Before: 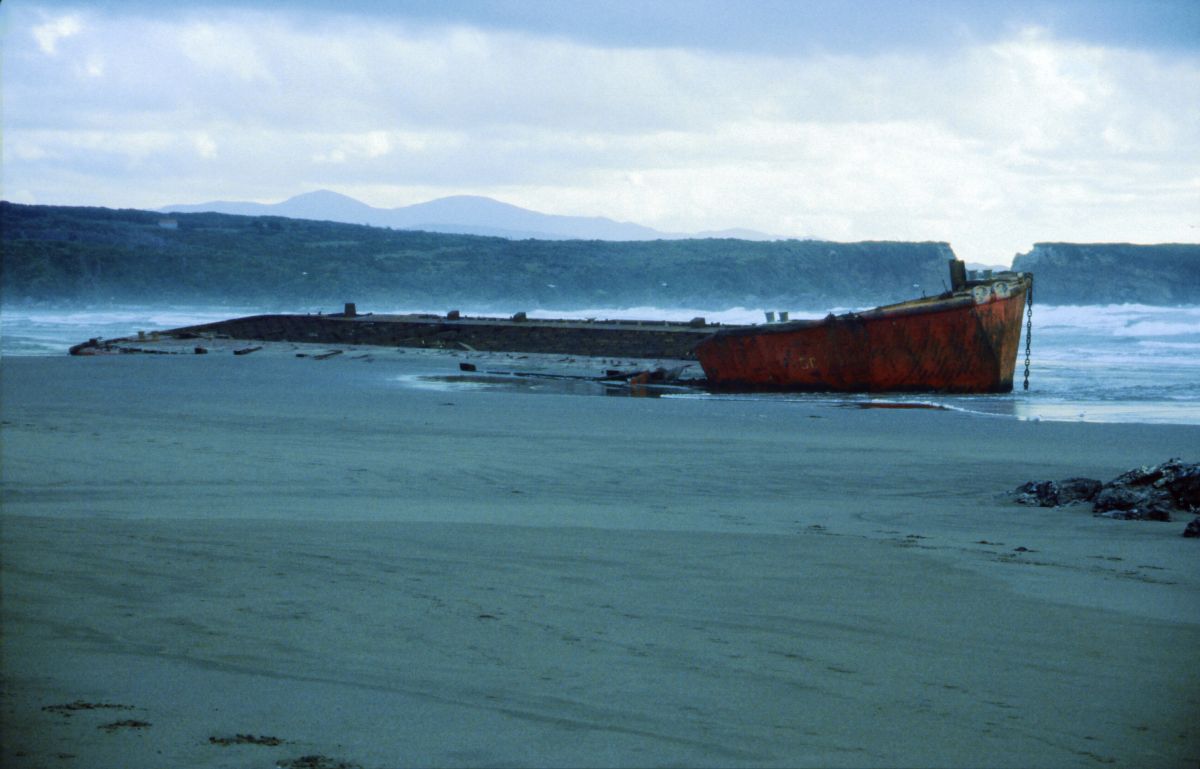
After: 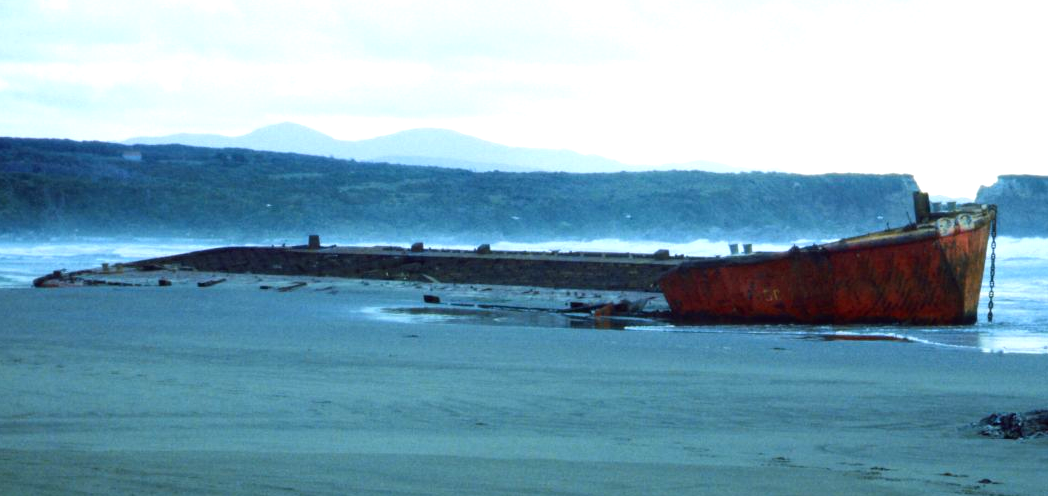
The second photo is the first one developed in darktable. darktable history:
color balance: lift [1, 1, 0.999, 1.001], gamma [1, 1.003, 1.005, 0.995], gain [1, 0.992, 0.988, 1.012], contrast 5%, output saturation 110%
exposure: black level correction 0.001, exposure 0.5 EV, compensate exposure bias true, compensate highlight preservation false
crop: left 3.015%, top 8.969%, right 9.647%, bottom 26.457%
